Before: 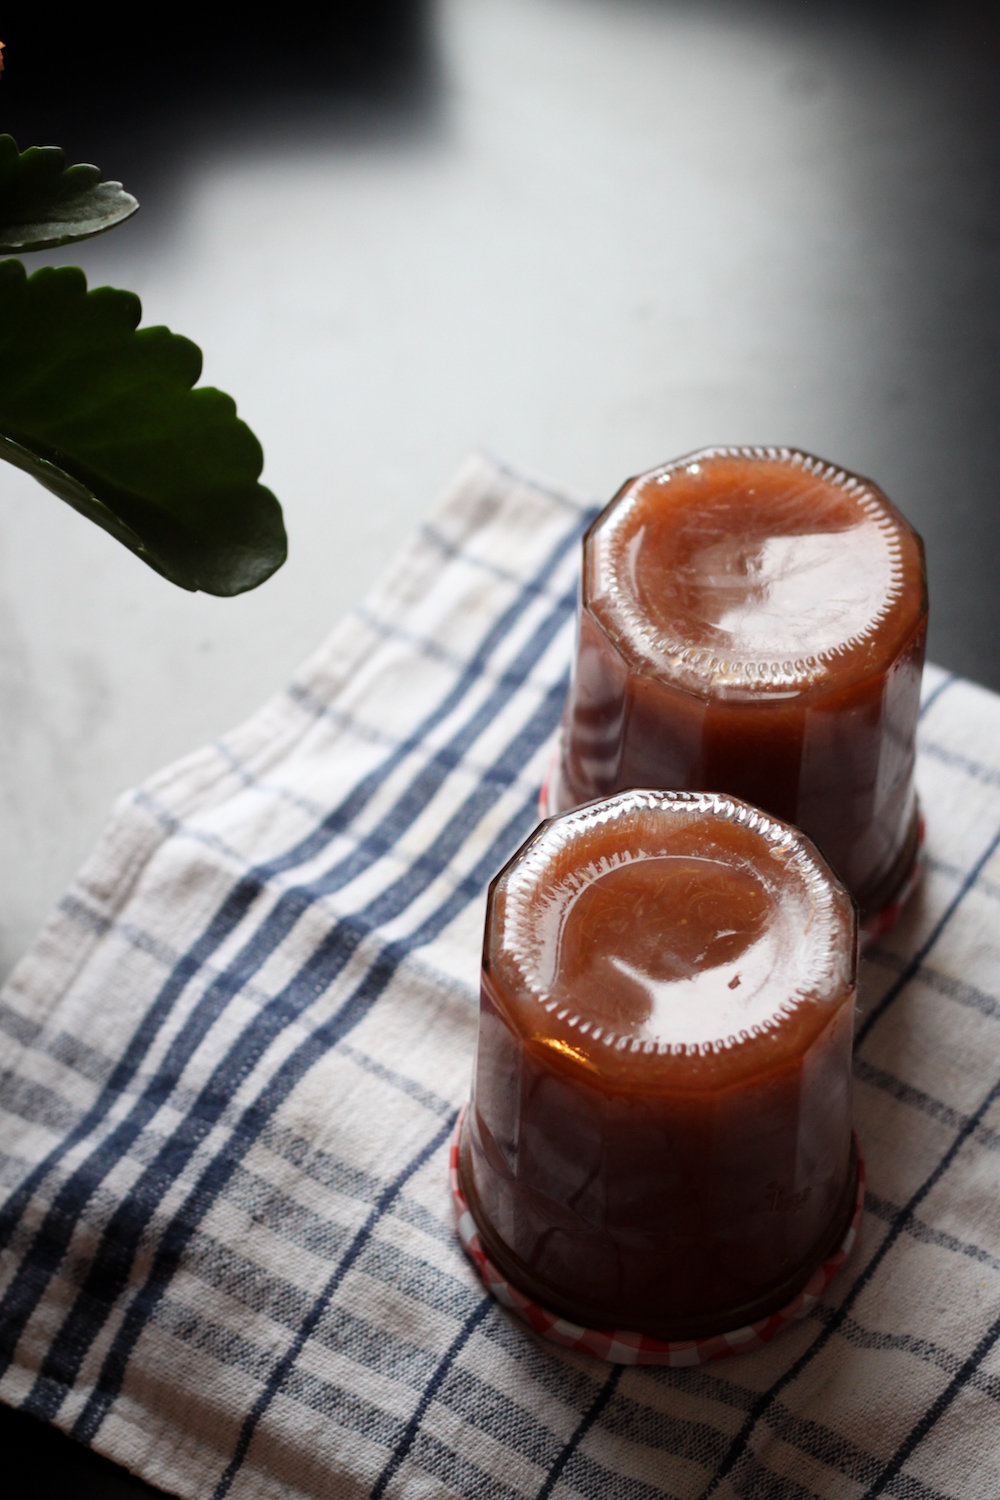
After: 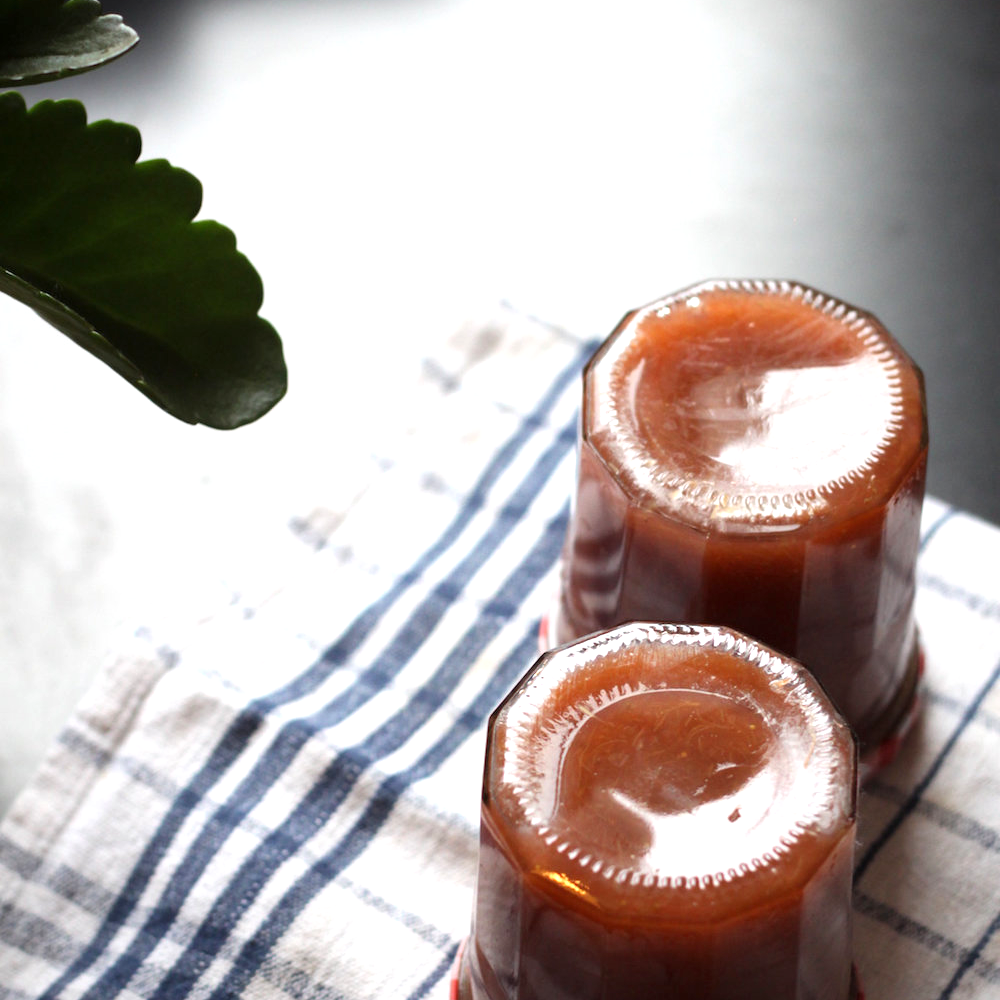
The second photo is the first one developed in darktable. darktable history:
crop: top 11.166%, bottom 22.168%
exposure: exposure 0.64 EV, compensate highlight preservation false
